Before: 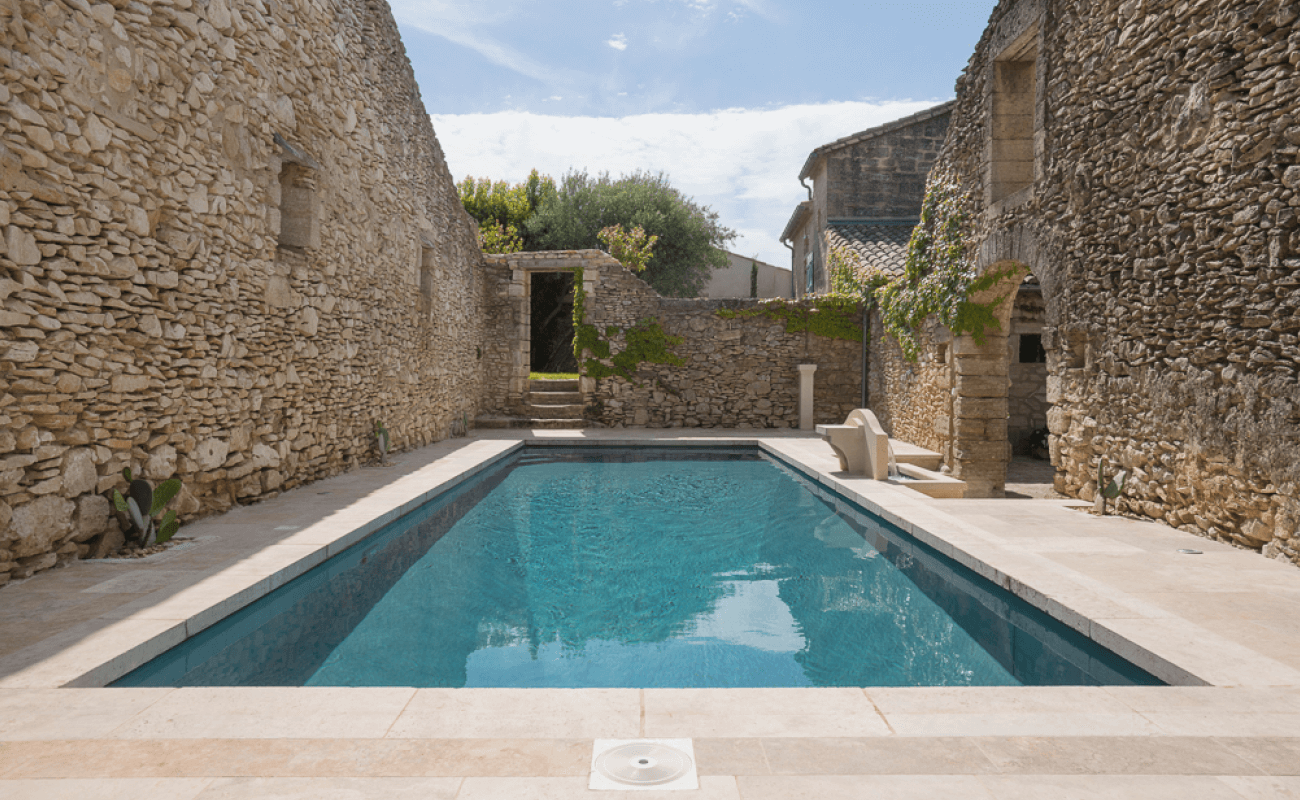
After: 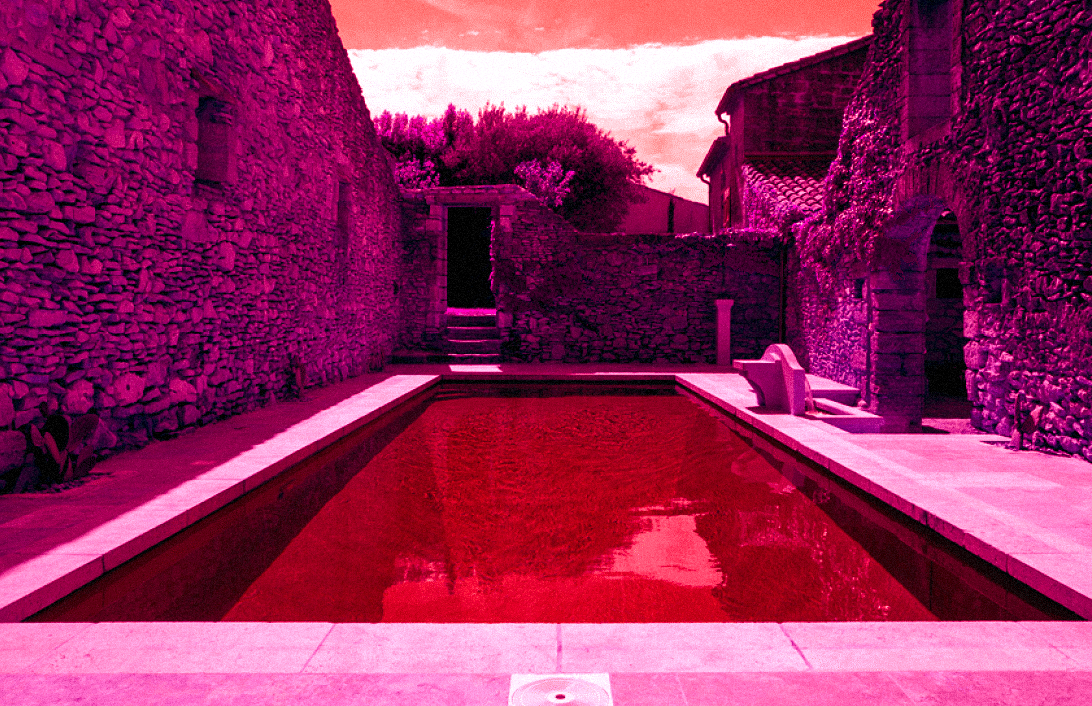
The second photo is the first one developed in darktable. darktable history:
crop: left 6.446%, top 8.188%, right 9.538%, bottom 3.548%
grain: mid-tones bias 0%
color balance rgb: shadows lift › luminance -18.76%, shadows lift › chroma 35.44%, power › luminance -3.76%, power › hue 142.17°, highlights gain › chroma 7.5%, highlights gain › hue 184.75°, global offset › luminance -0.52%, global offset › chroma 0.91%, global offset › hue 173.36°, shadows fall-off 300%, white fulcrum 2 EV, highlights fall-off 300%, linear chroma grading › shadows 17.19%, linear chroma grading › highlights 61.12%, linear chroma grading › global chroma 50%, hue shift -150.52°, perceptual brilliance grading › global brilliance 12%, mask middle-gray fulcrum 100%, contrast gray fulcrum 38.43%, contrast 35.15%, saturation formula JzAzBz (2021)
